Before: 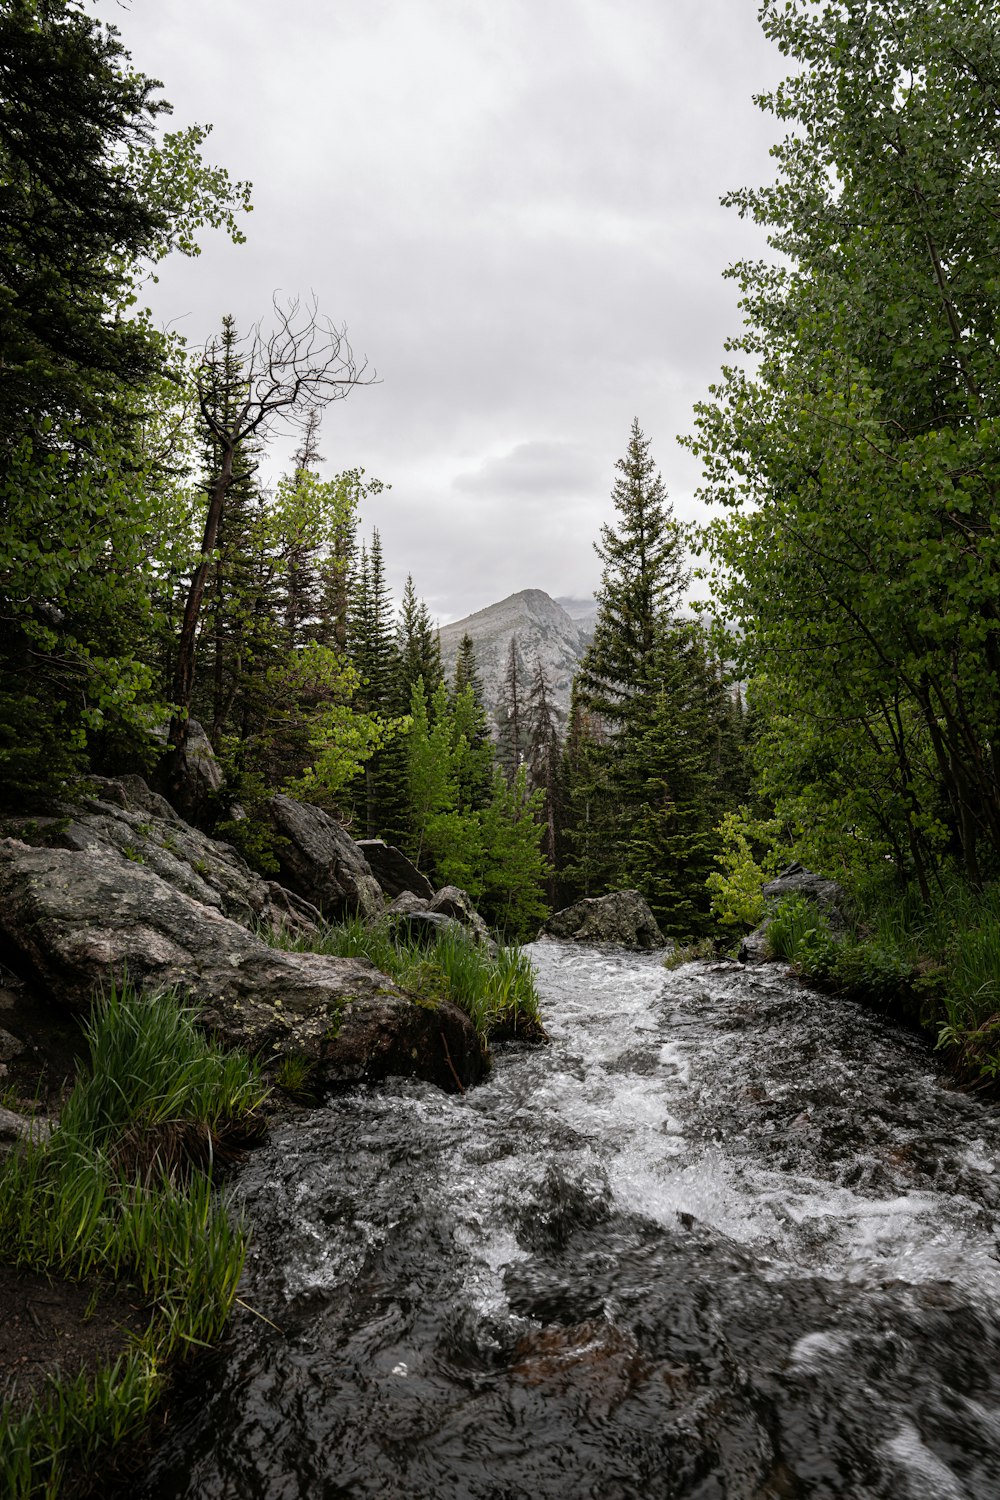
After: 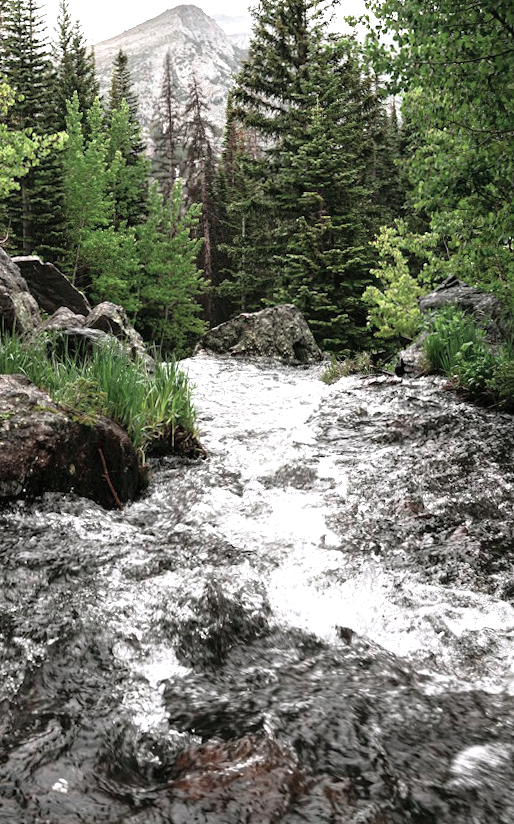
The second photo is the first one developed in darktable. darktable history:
exposure: black level correction 0, exposure 1.2 EV, compensate exposure bias true, compensate highlight preservation false
rotate and perspective: rotation -0.45°, automatic cropping original format, crop left 0.008, crop right 0.992, crop top 0.012, crop bottom 0.988
color contrast: blue-yellow contrast 0.62
crop: left 34.479%, top 38.822%, right 13.718%, bottom 5.172%
